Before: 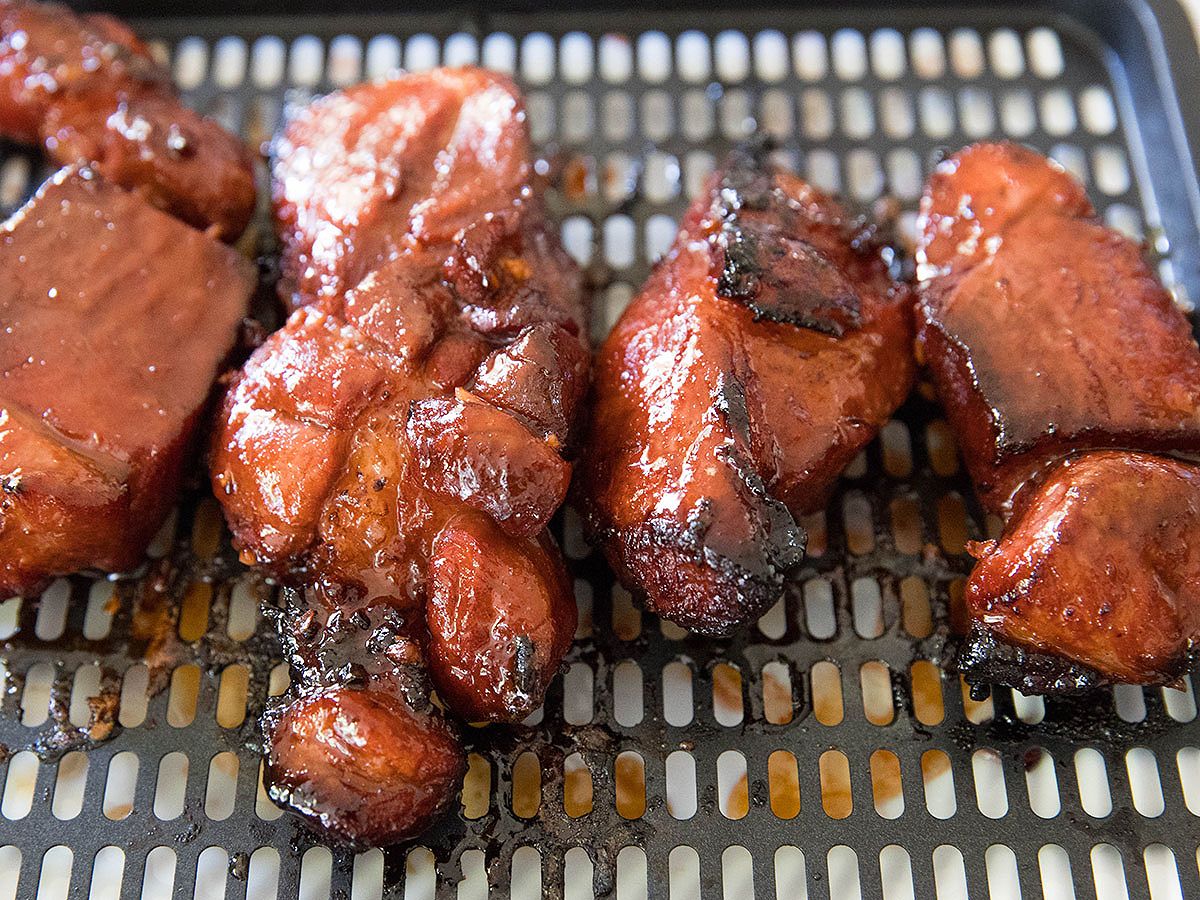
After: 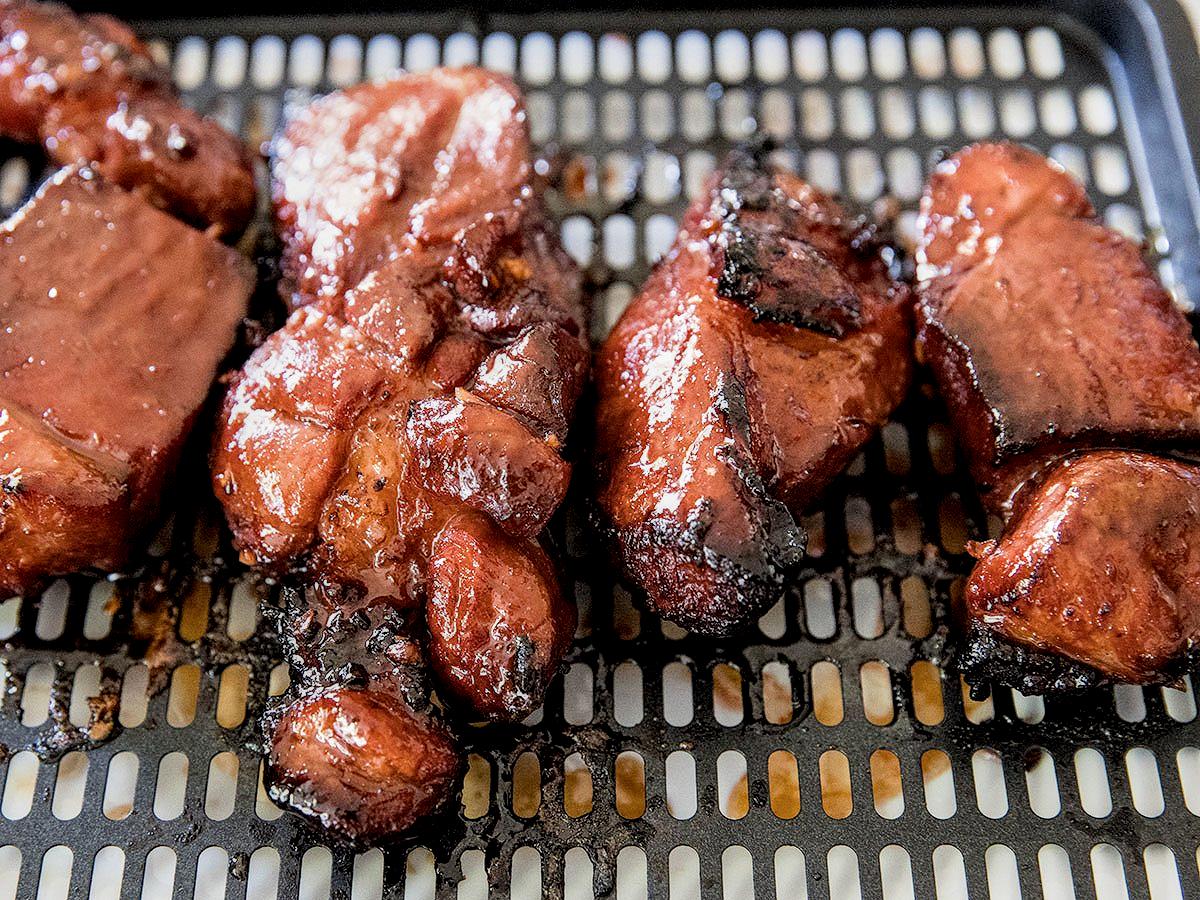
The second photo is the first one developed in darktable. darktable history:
local contrast: highlights 60%, shadows 60%, detail 160%
filmic rgb: black relative exposure -7.65 EV, white relative exposure 4.56 EV, hardness 3.61
